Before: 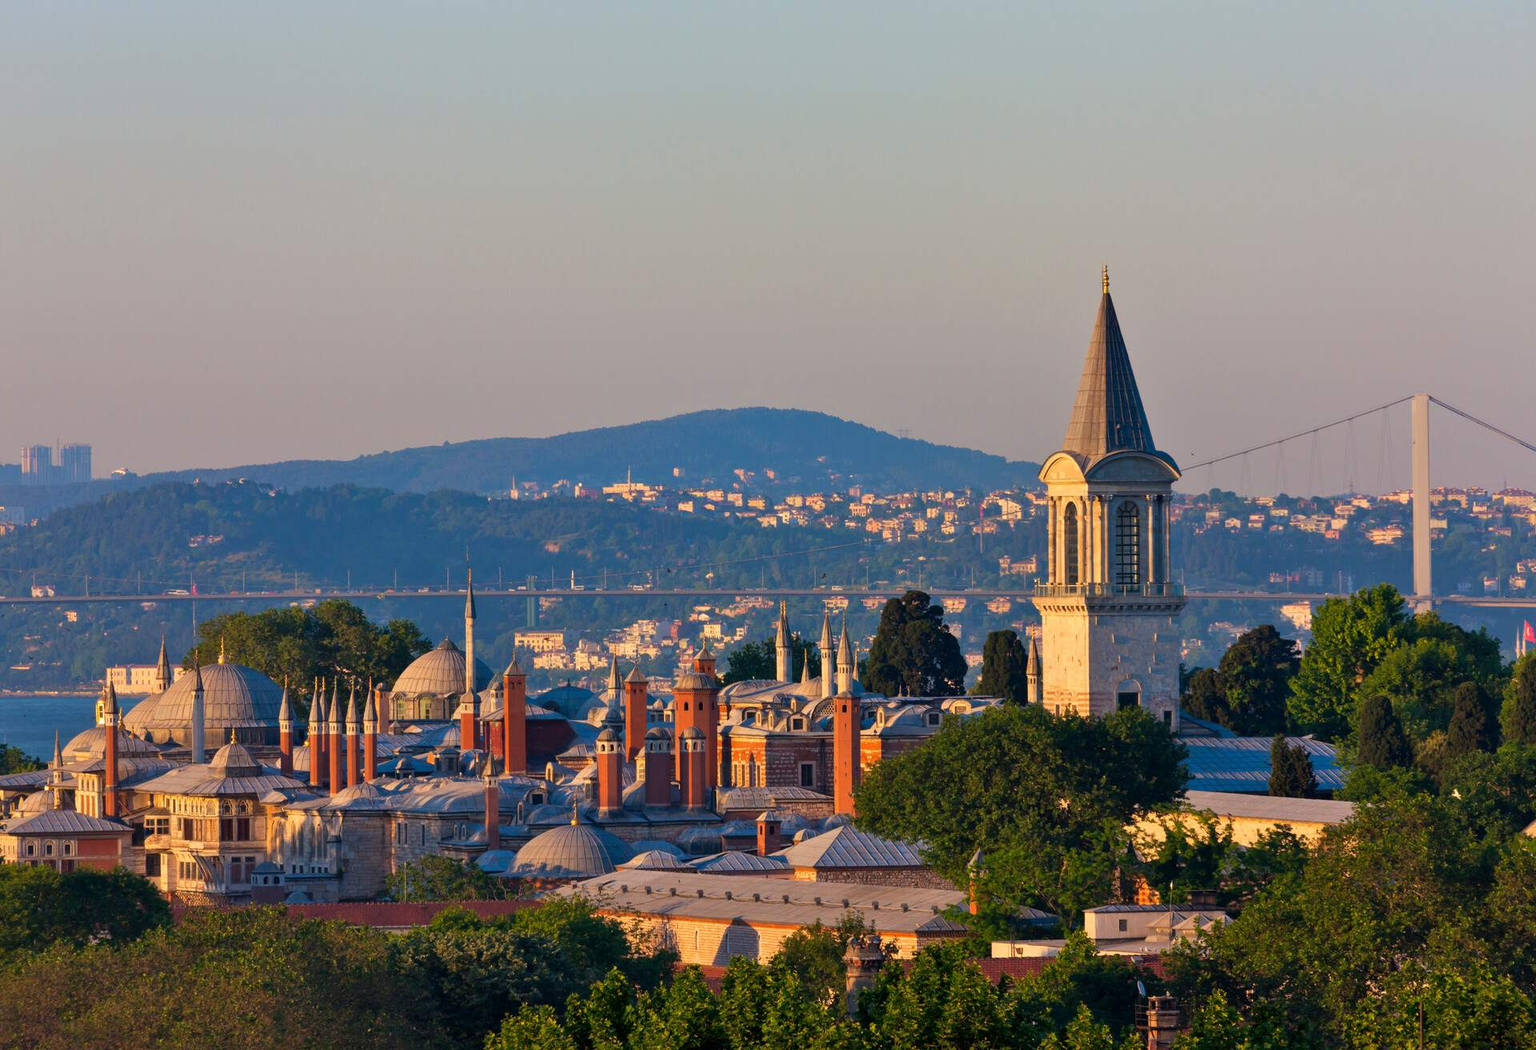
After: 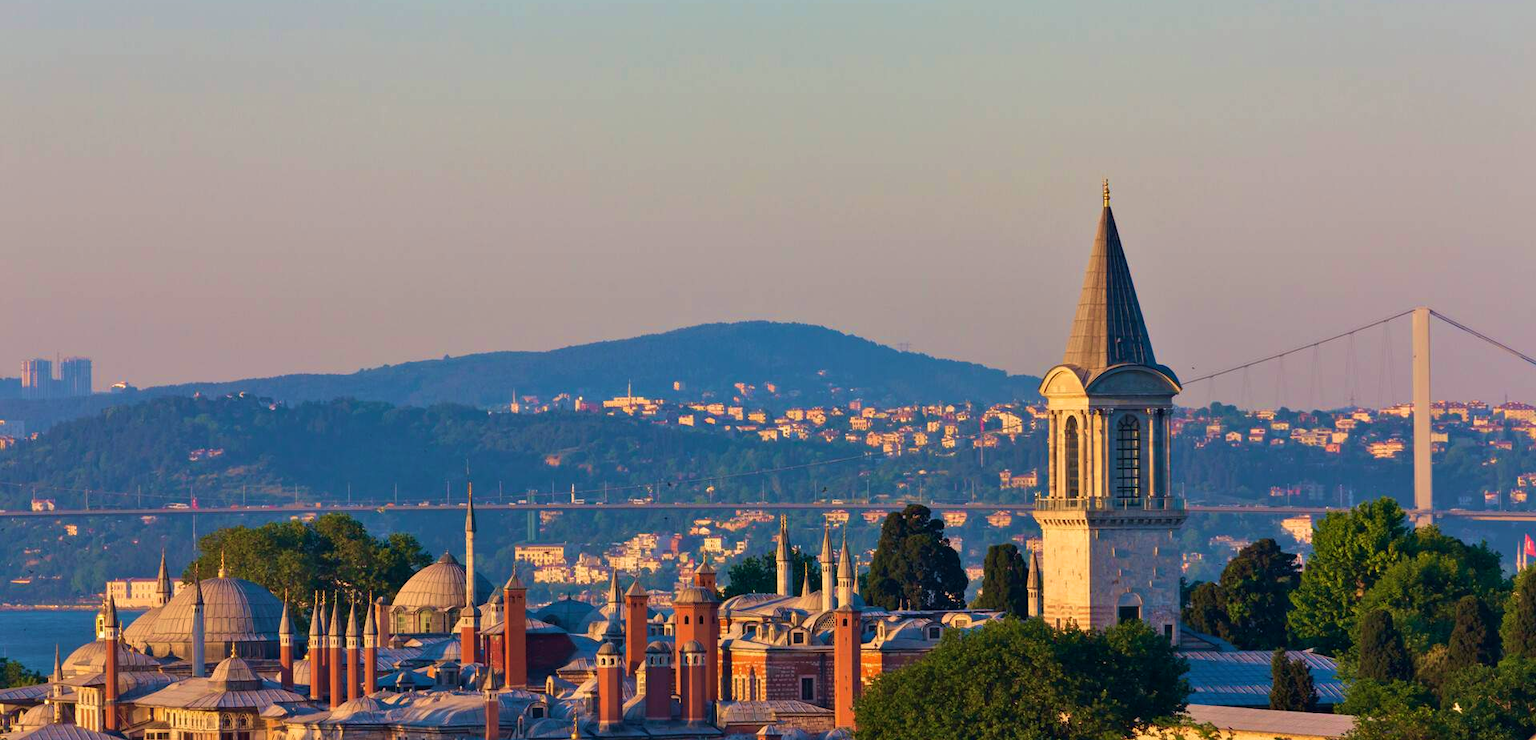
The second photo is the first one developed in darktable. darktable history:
crop and rotate: top 8.334%, bottom 21.105%
velvia: strength 44.38%
